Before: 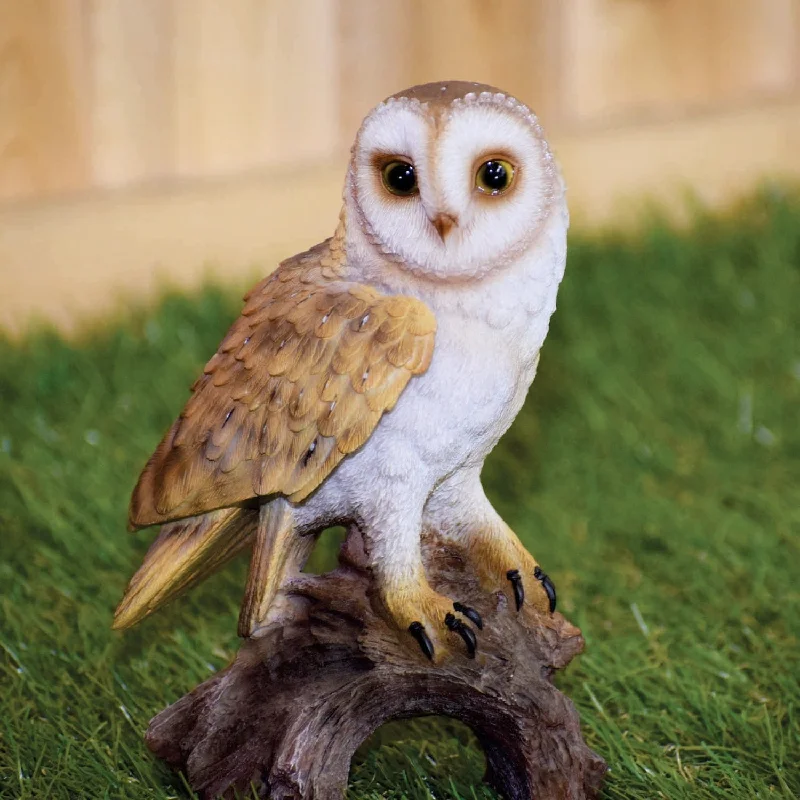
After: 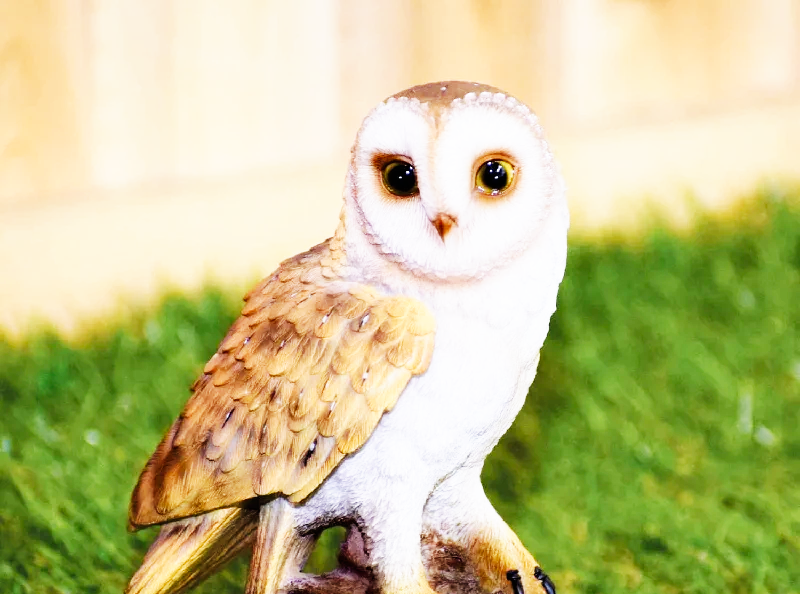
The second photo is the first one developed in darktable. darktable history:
shadows and highlights: shadows 2.96, highlights -17.45, soften with gaussian
base curve: curves: ch0 [(0, 0) (0.007, 0.004) (0.027, 0.03) (0.046, 0.07) (0.207, 0.54) (0.442, 0.872) (0.673, 0.972) (1, 1)], preserve colors none
crop: bottom 24.988%
